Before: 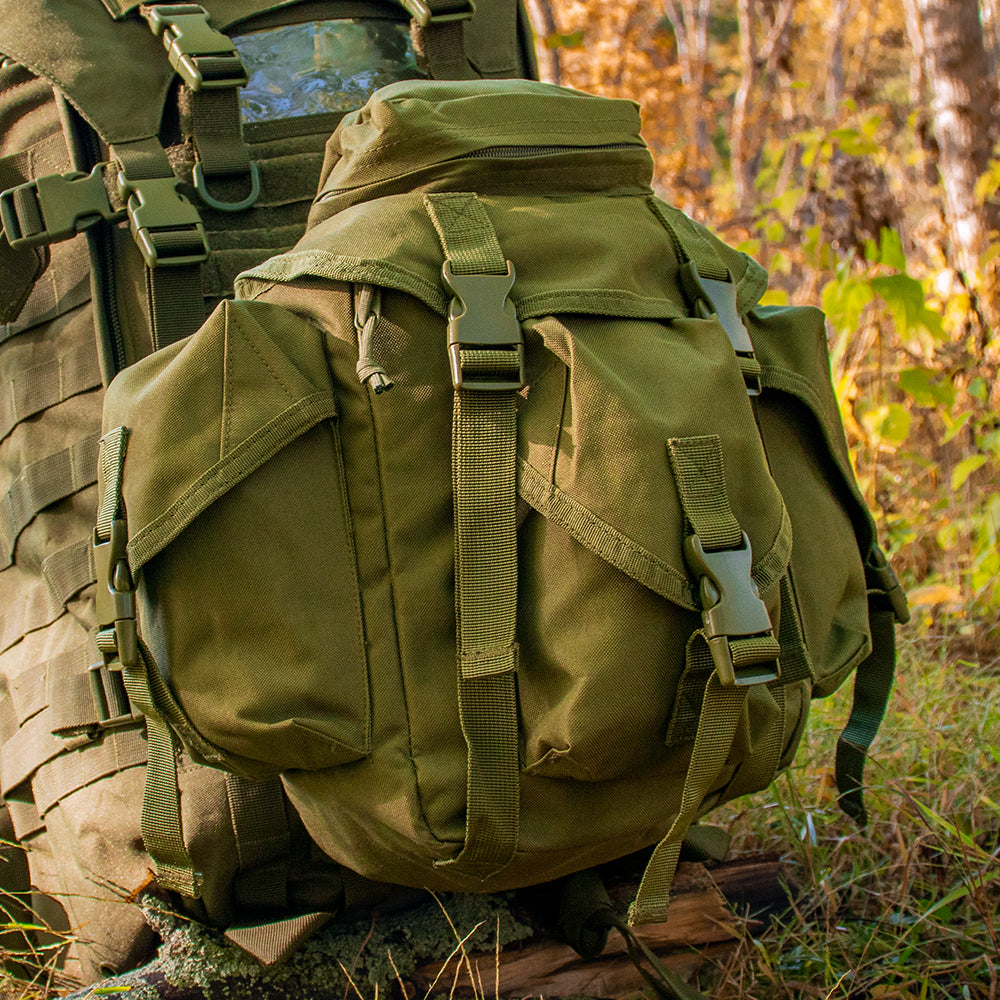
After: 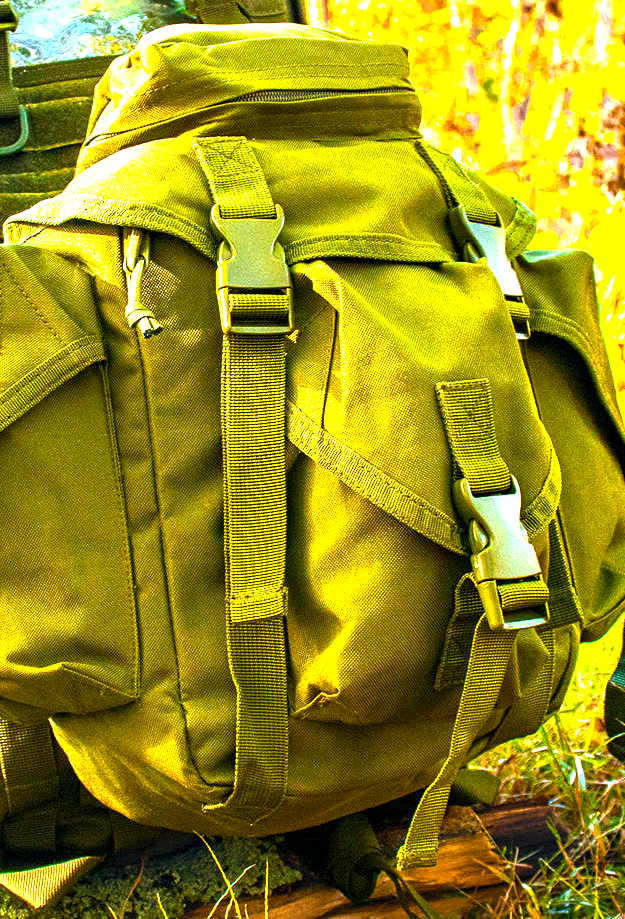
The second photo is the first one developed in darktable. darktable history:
color balance rgb: perceptual saturation grading › global saturation 39.551%, perceptual brilliance grading › global brilliance 34.194%, perceptual brilliance grading › highlights 50.401%, perceptual brilliance grading › mid-tones 59.415%, perceptual brilliance grading › shadows 34.993%, global vibrance 20%
crop and rotate: left 23.184%, top 5.639%, right 14.266%, bottom 2.362%
